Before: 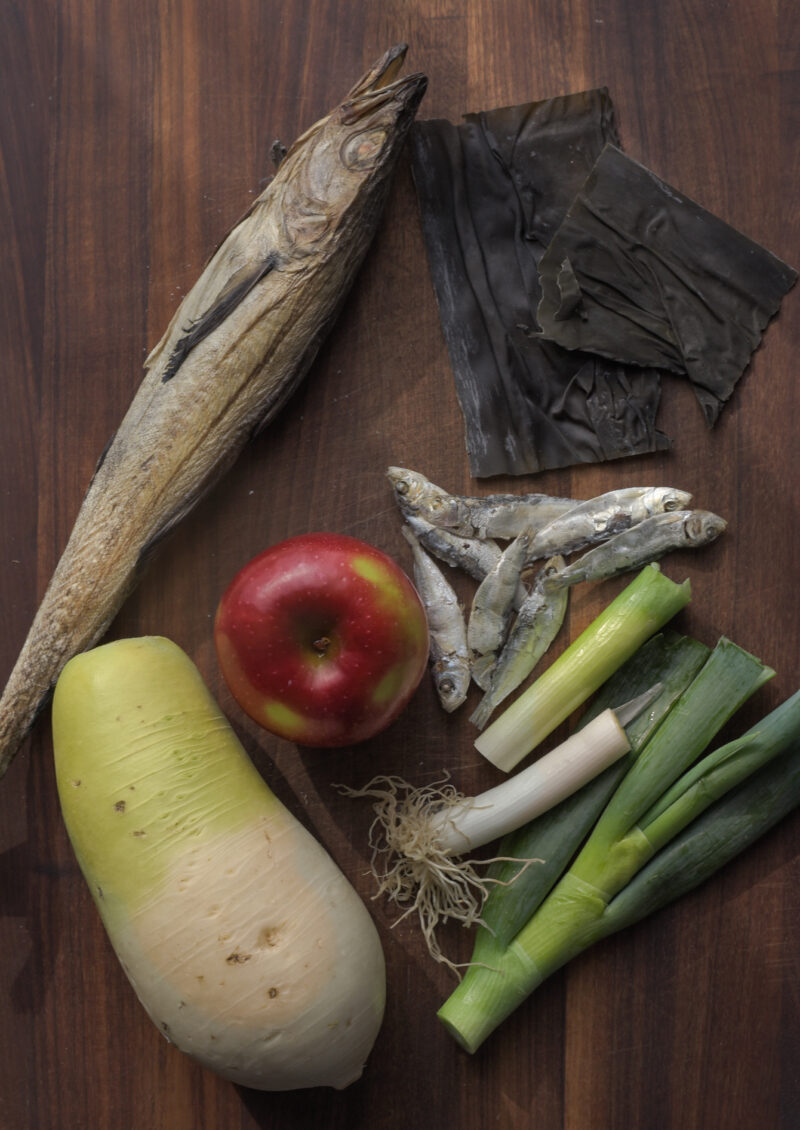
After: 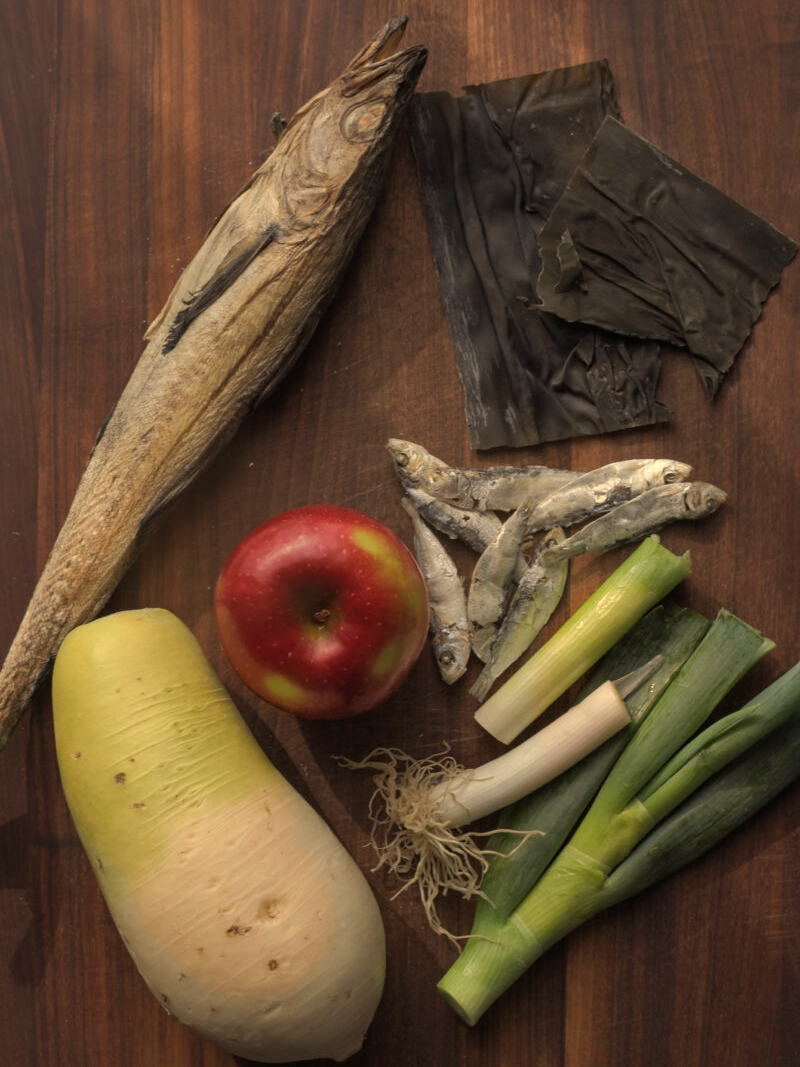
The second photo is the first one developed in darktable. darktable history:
crop and rotate: top 2.479%, bottom 3.018%
white balance: red 1.123, blue 0.83
